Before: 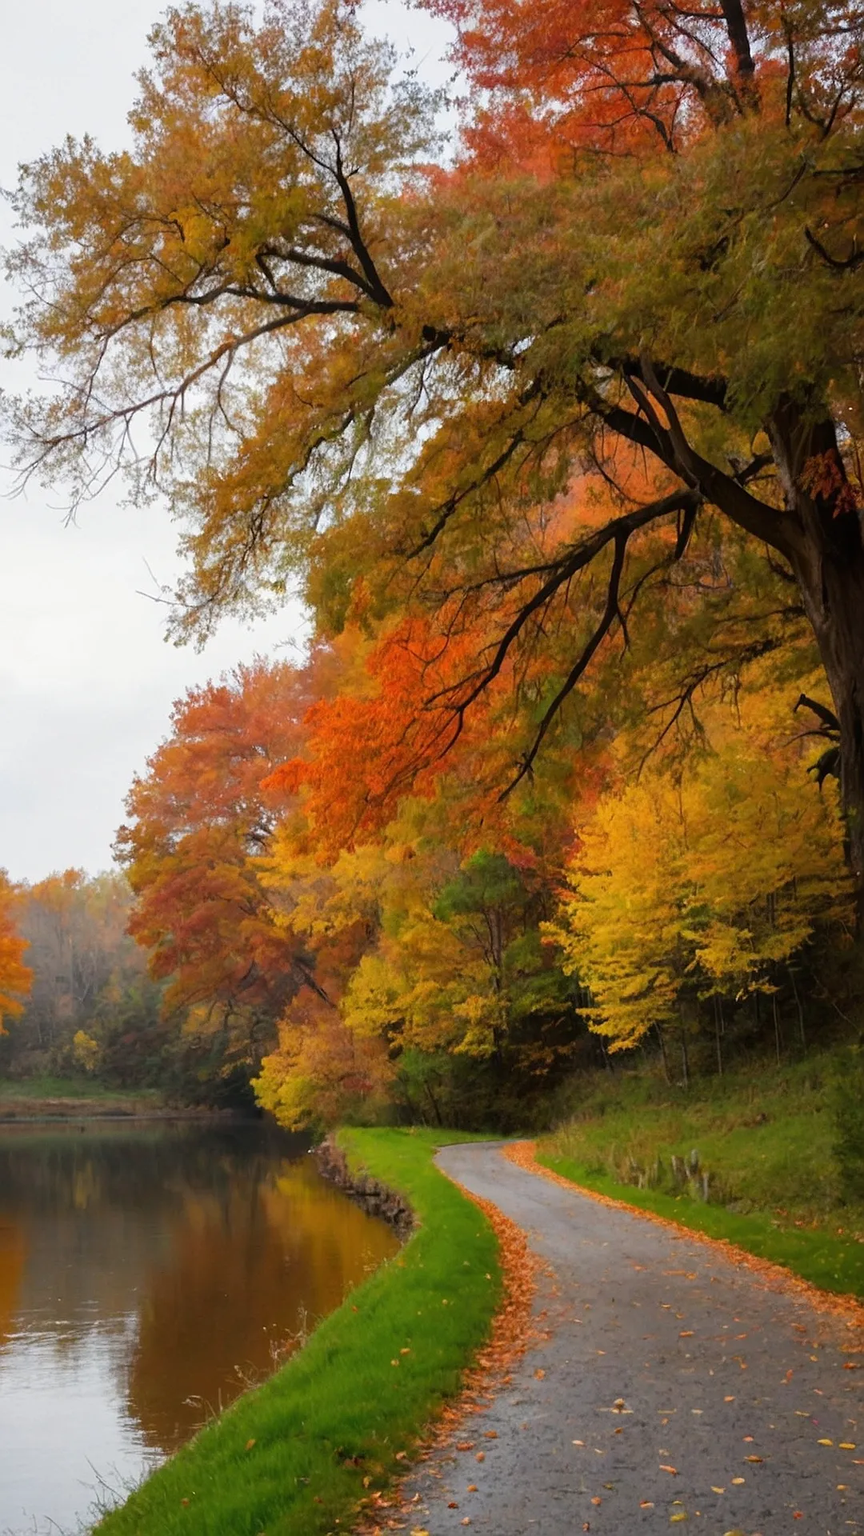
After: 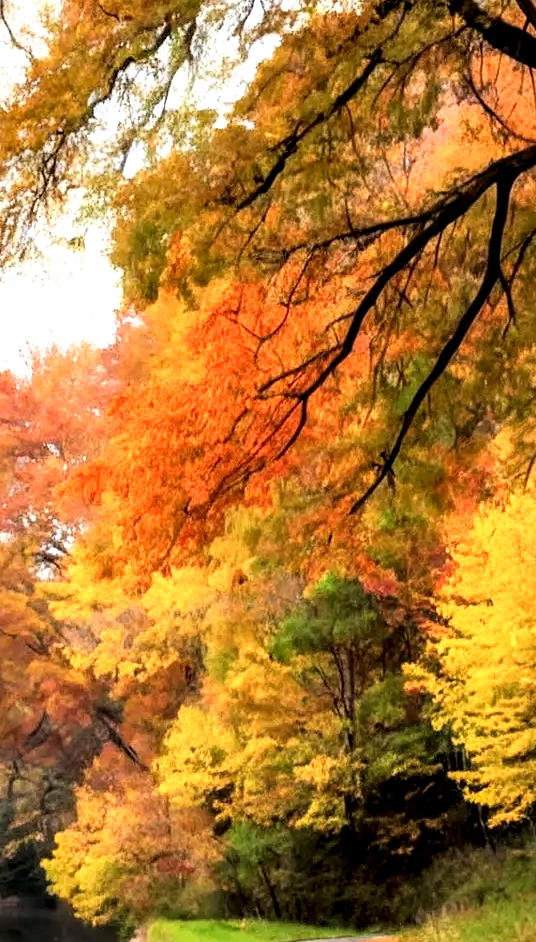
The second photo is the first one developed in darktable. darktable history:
tone equalizer: -8 EV -0.718 EV, -7 EV -0.694 EV, -6 EV -0.624 EV, -5 EV -0.407 EV, -3 EV 0.403 EV, -2 EV 0.6 EV, -1 EV 0.684 EV, +0 EV 0.739 EV
crop: left 25.239%, top 25.501%, right 25.041%, bottom 25.399%
base curve: curves: ch0 [(0, 0) (0.088, 0.125) (0.176, 0.251) (0.354, 0.501) (0.613, 0.749) (1, 0.877)]
local contrast: detail 160%
